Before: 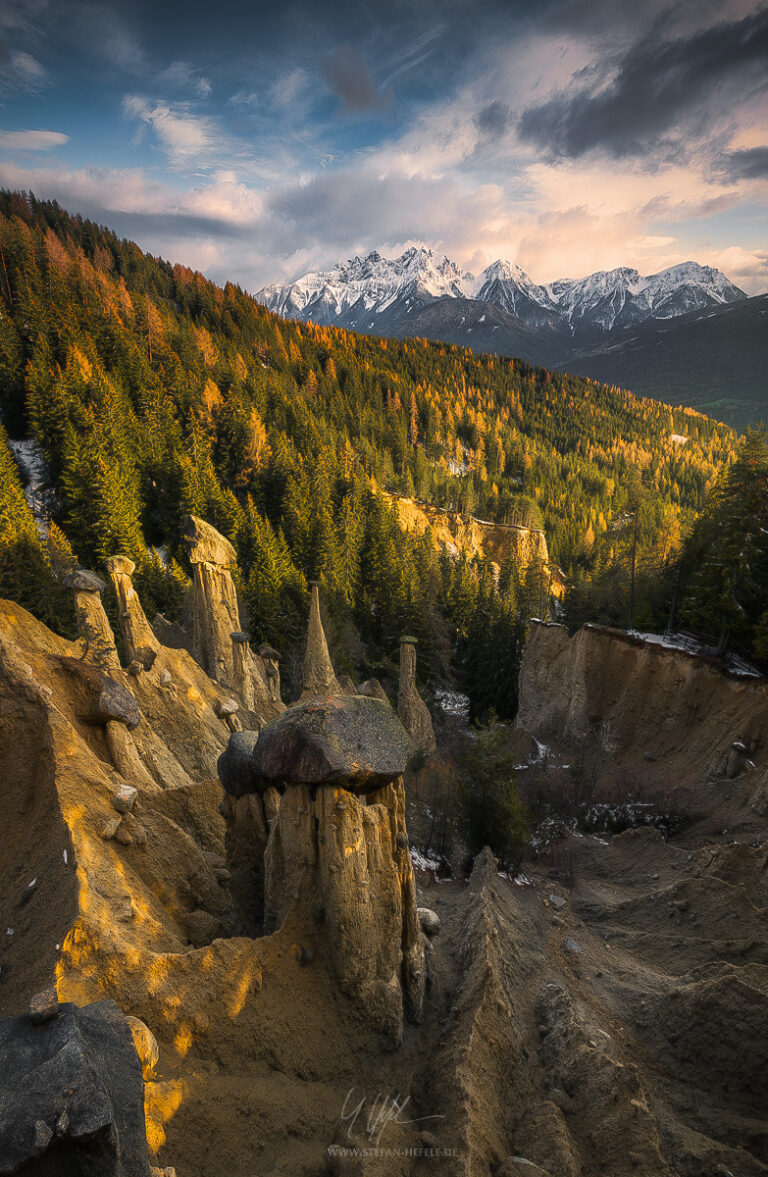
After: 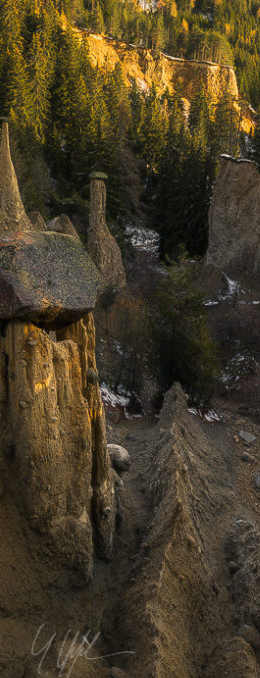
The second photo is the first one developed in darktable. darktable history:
crop: left 40.404%, top 39.453%, right 25.664%, bottom 2.909%
